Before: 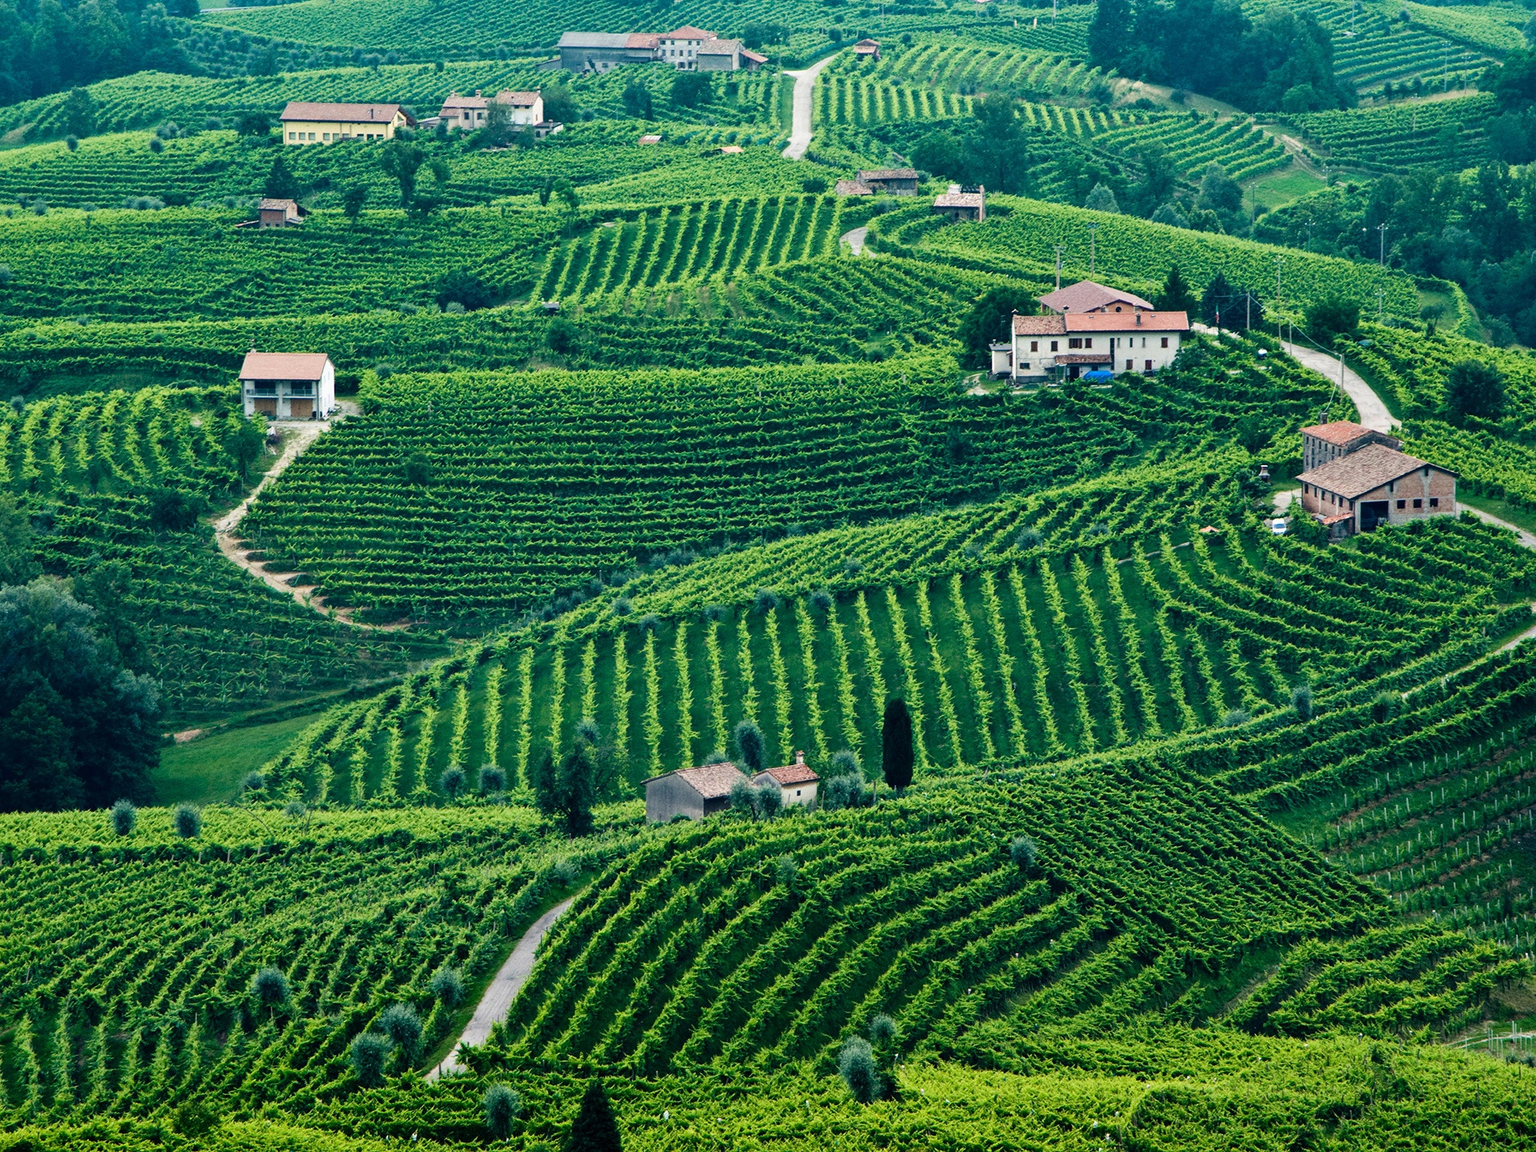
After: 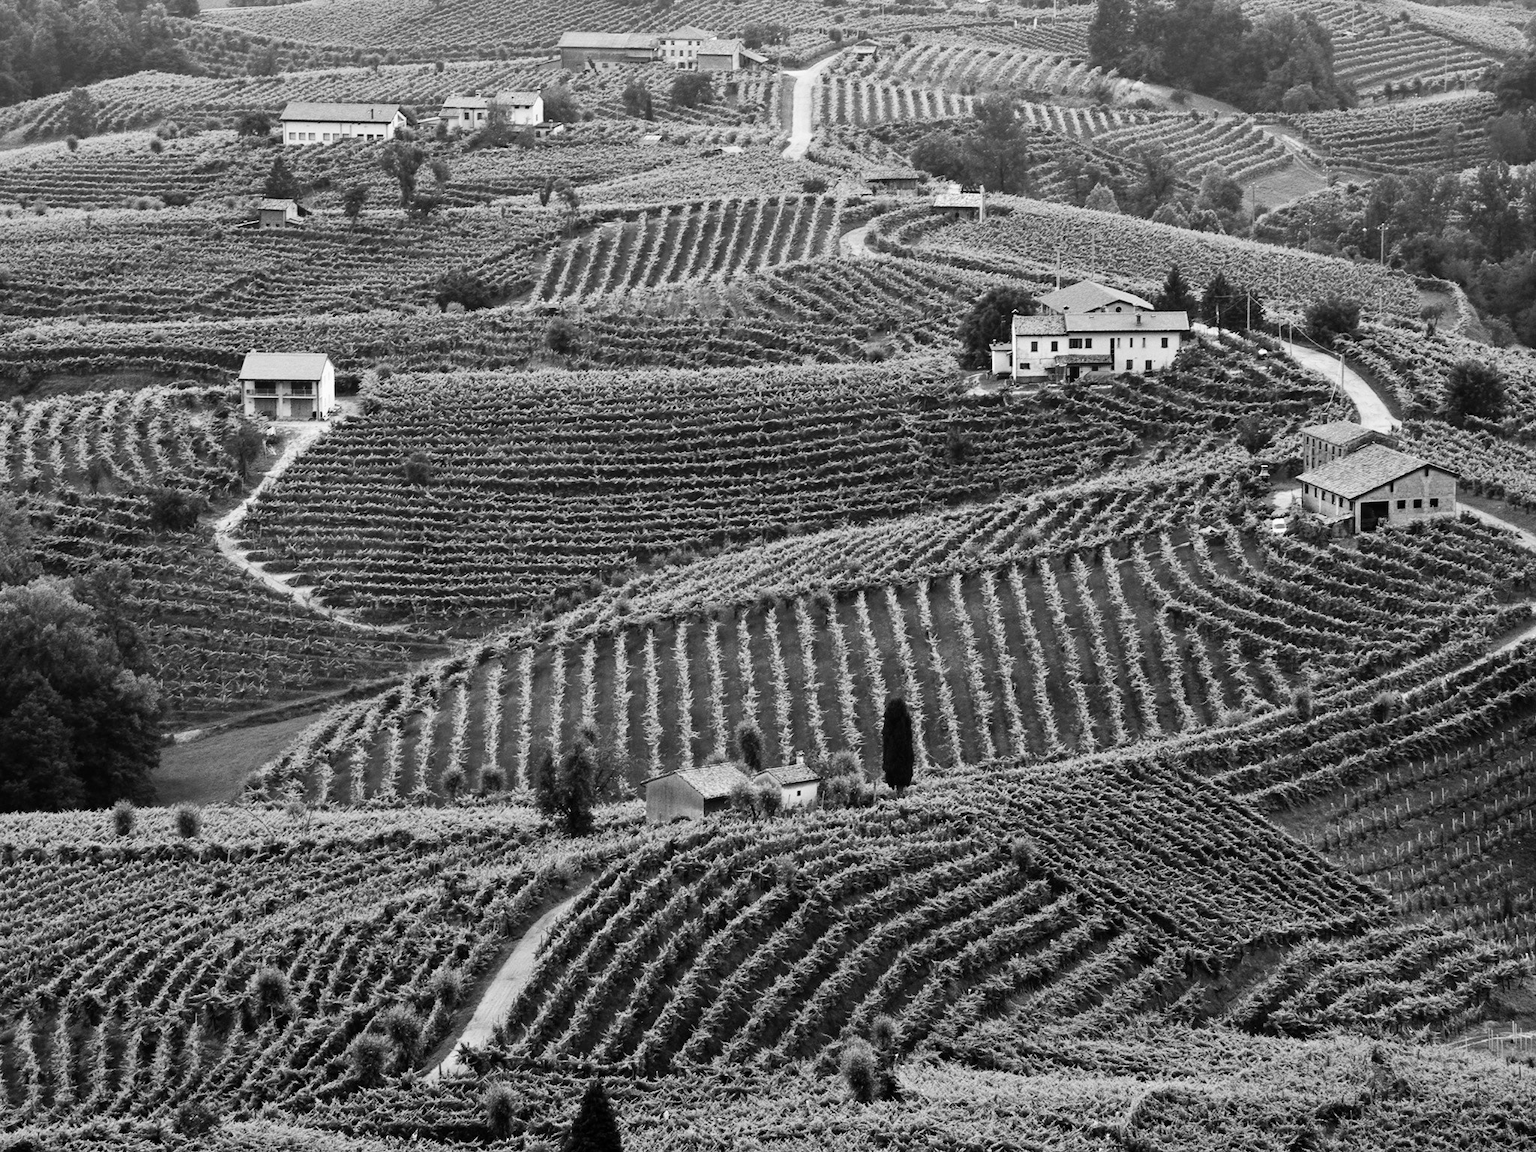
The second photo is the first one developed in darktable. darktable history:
monochrome: a 2.21, b -1.33, size 2.2
tone curve: curves: ch0 [(0, 0) (0.004, 0.002) (0.02, 0.013) (0.218, 0.218) (0.664, 0.718) (0.832, 0.873) (1, 1)], preserve colors none
contrast brightness saturation: saturation 0.5
